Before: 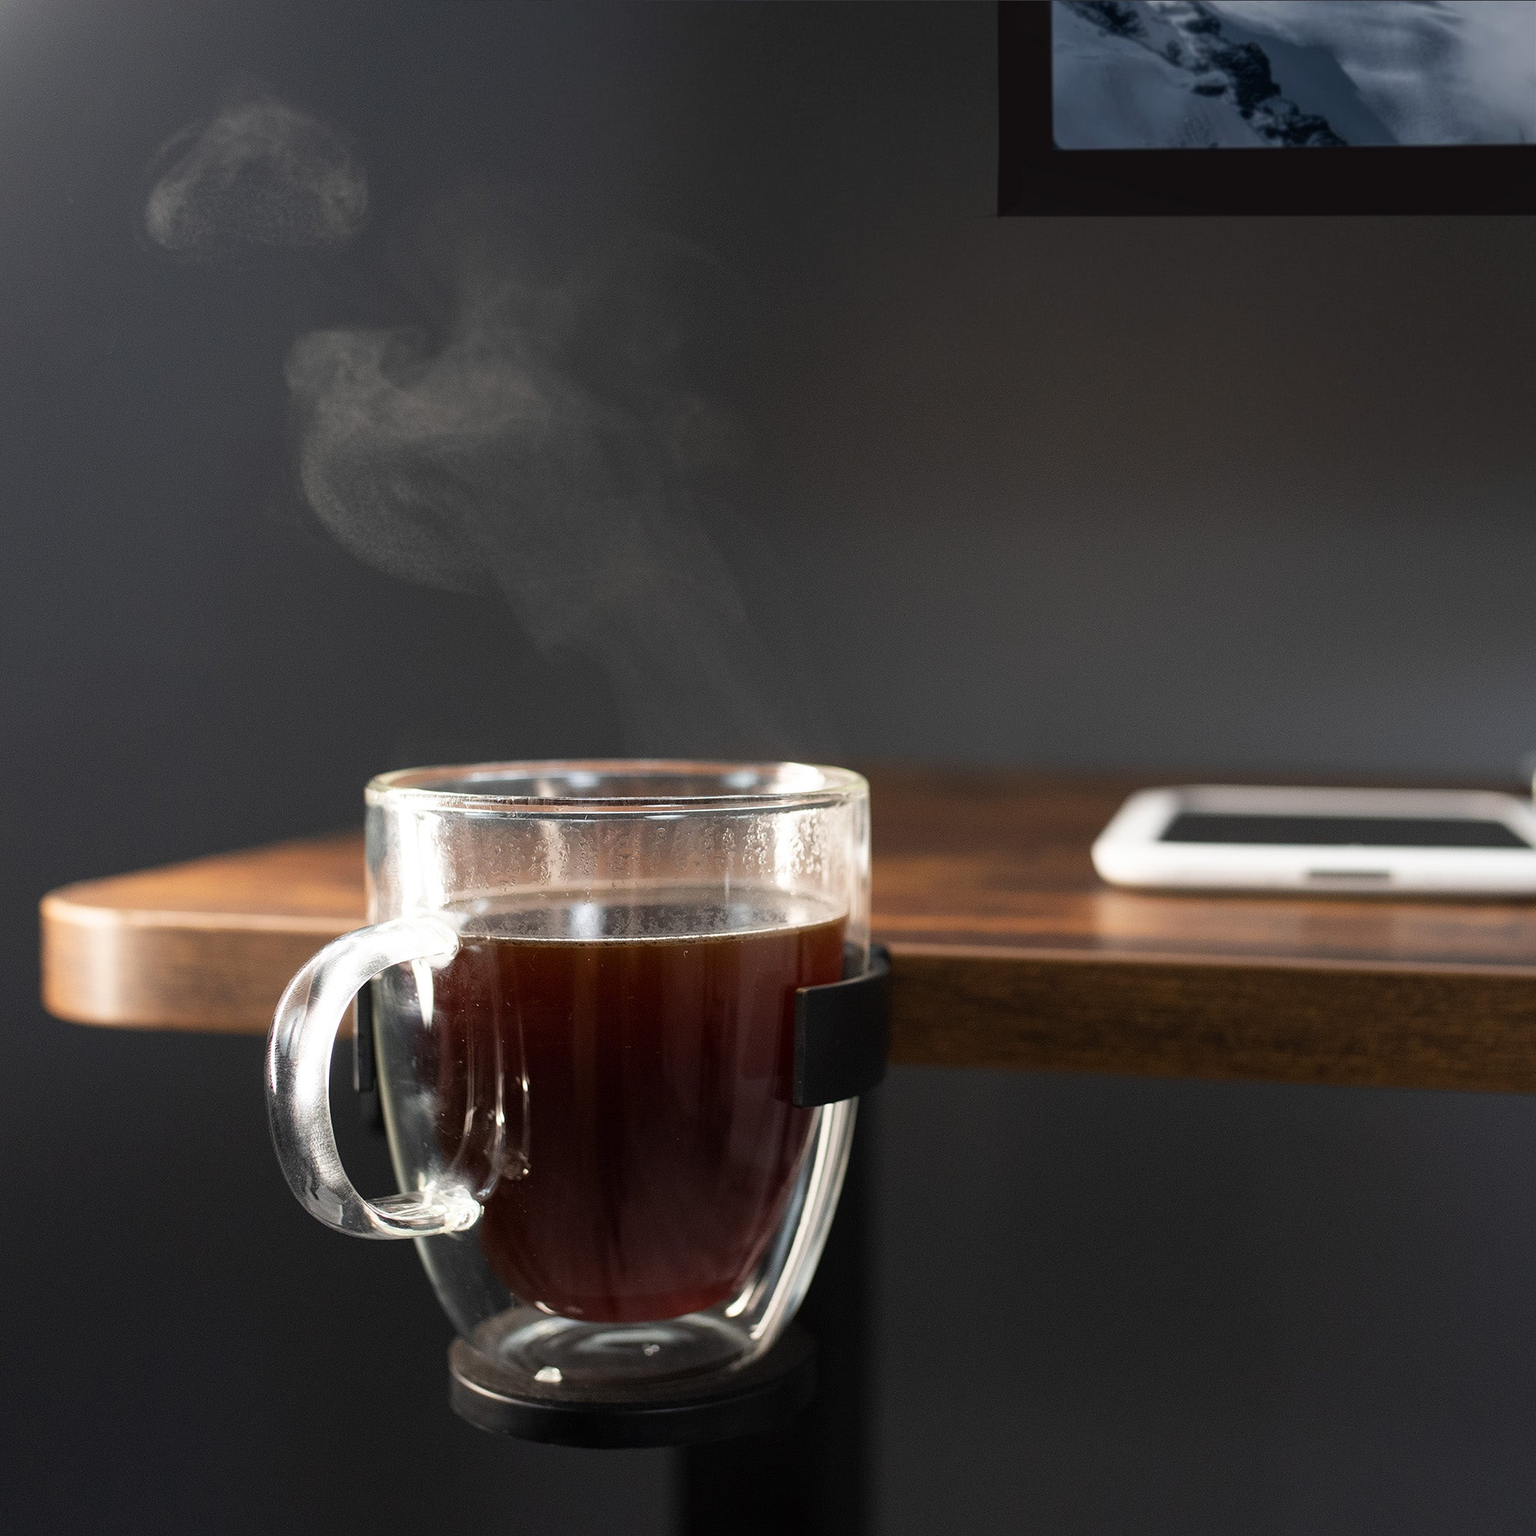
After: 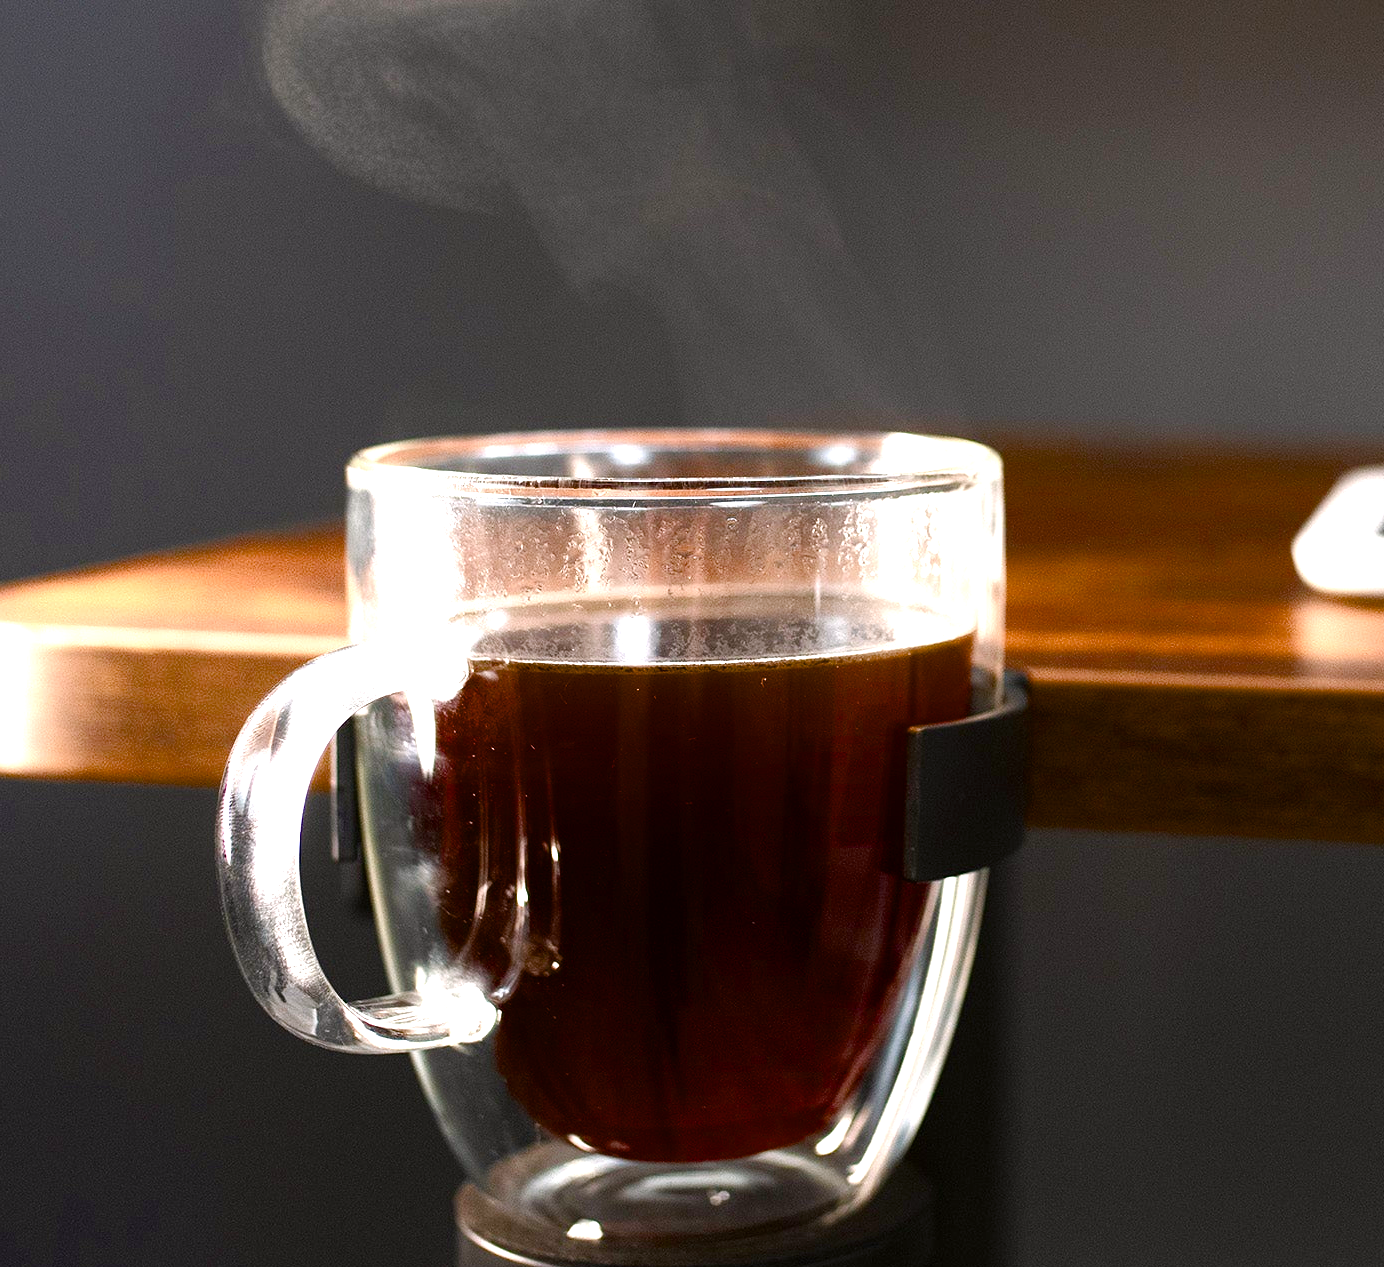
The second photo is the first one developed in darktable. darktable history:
crop: left 6.486%, top 28.013%, right 24.268%, bottom 8.605%
color balance rgb: linear chroma grading › global chroma 24.64%, perceptual saturation grading › global saturation 0.165%, perceptual saturation grading › highlights -17.333%, perceptual saturation grading › mid-tones 33.66%, perceptual saturation grading › shadows 50.328%, global vibrance 6.392%, contrast 12.598%, saturation formula JzAzBz (2021)
tone equalizer: edges refinement/feathering 500, mask exposure compensation -1.57 EV, preserve details no
exposure: black level correction 0, exposure 0.703 EV, compensate exposure bias true, compensate highlight preservation false
color correction: highlights a* 3.1, highlights b* -1.45, shadows a* -0.088, shadows b* 2.58, saturation 0.976
